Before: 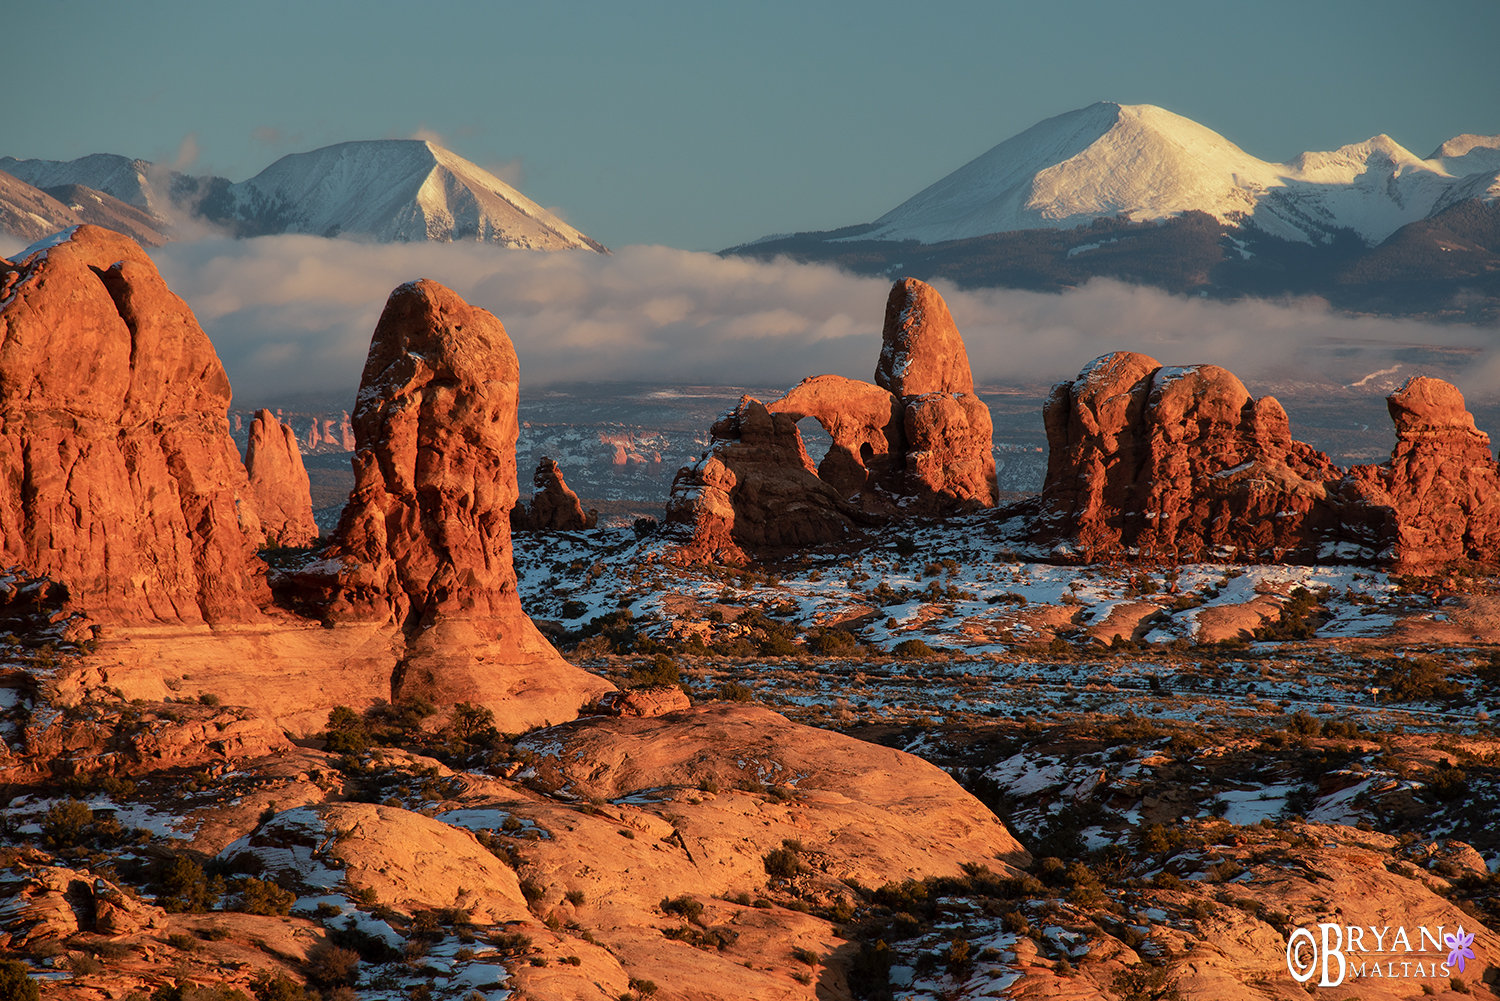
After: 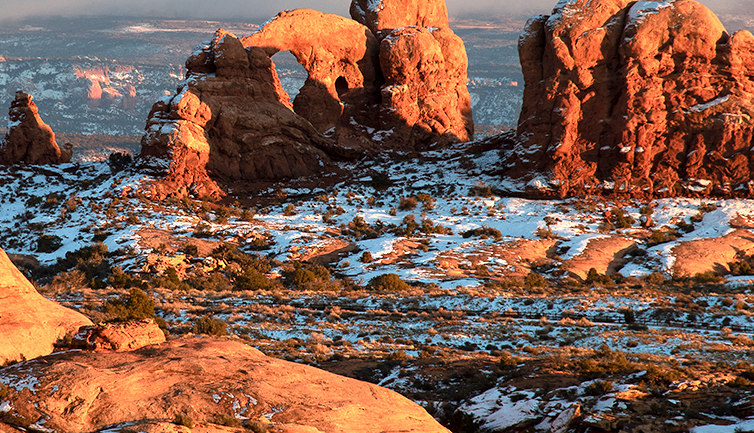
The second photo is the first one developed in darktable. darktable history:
crop: left 35.03%, top 36.625%, right 14.663%, bottom 20.057%
exposure: black level correction 0.001, exposure 1.116 EV, compensate highlight preservation false
